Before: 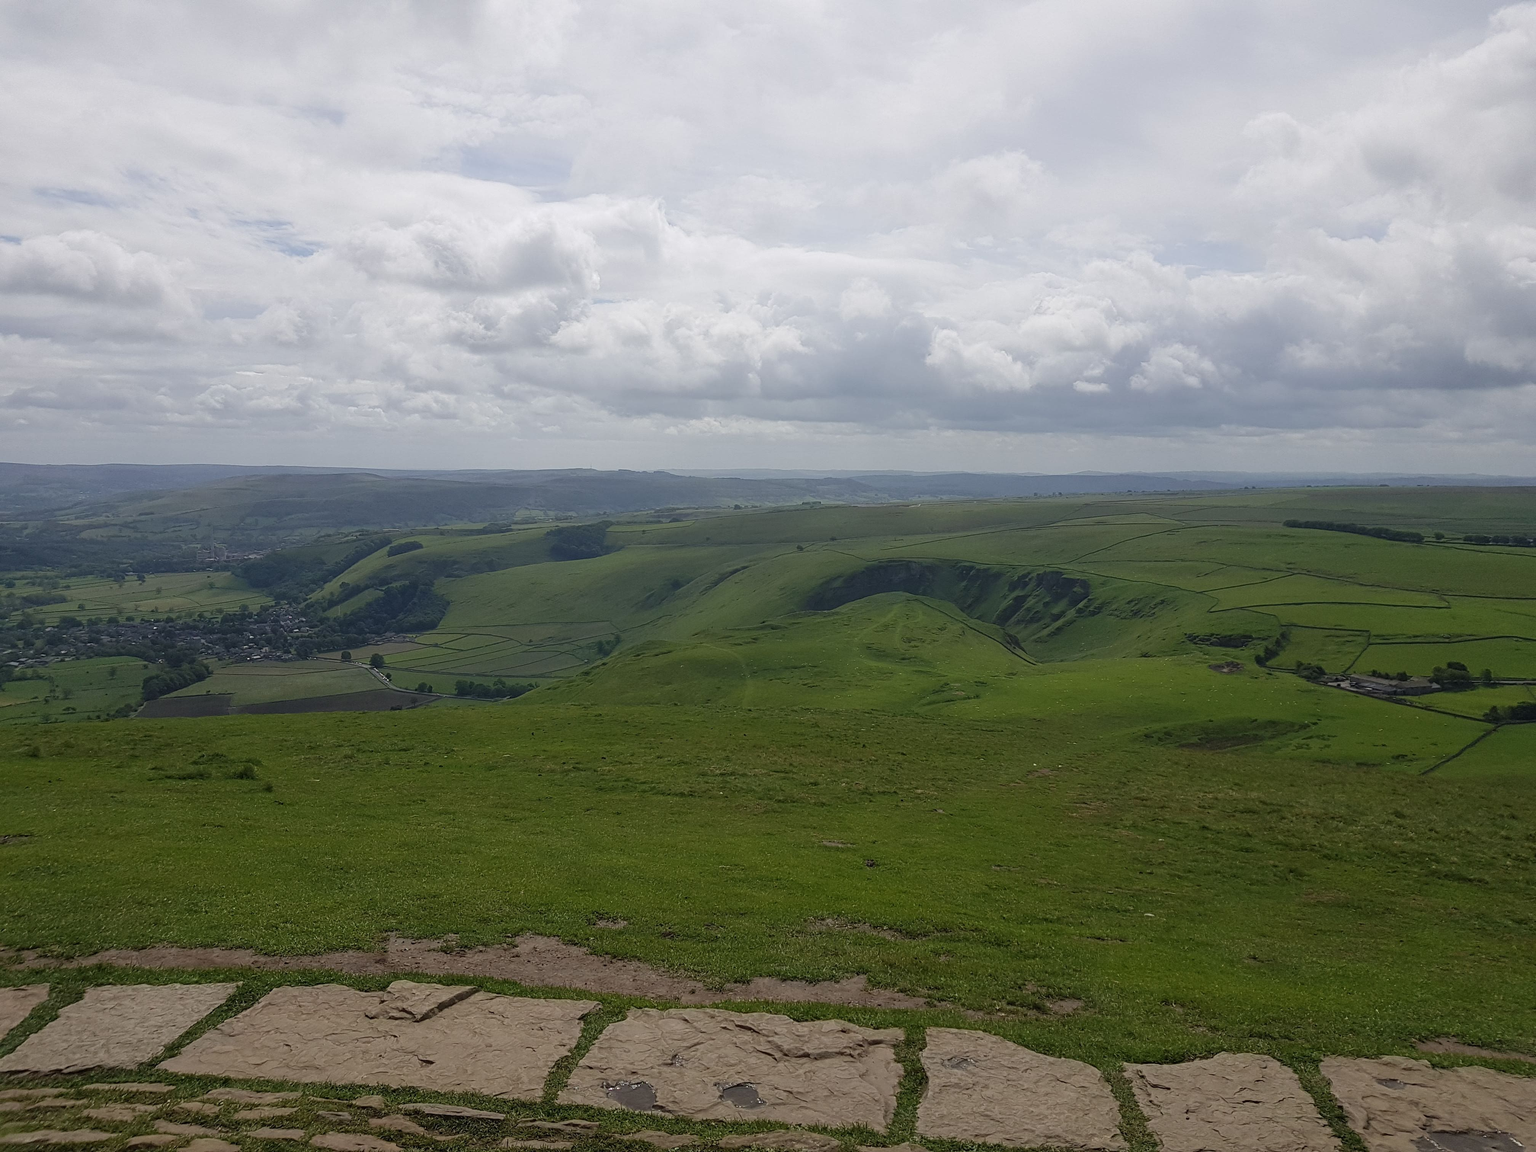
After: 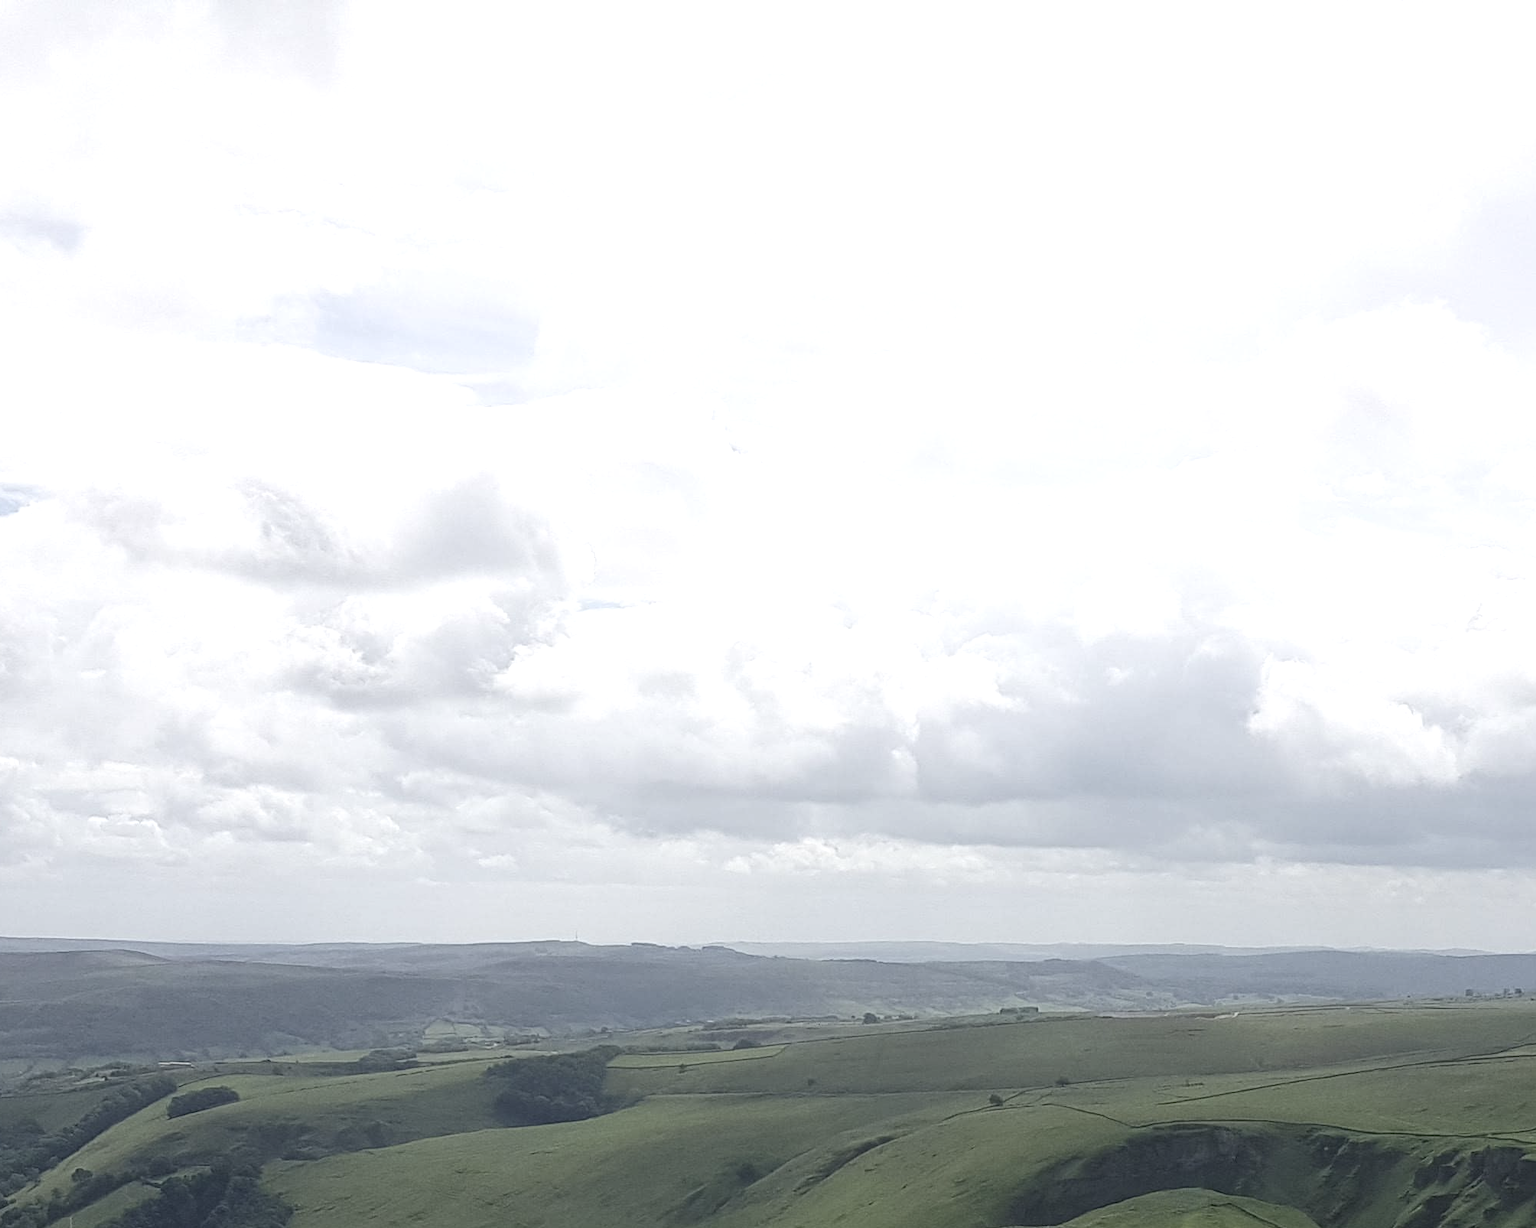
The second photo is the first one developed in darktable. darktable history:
exposure: black level correction 0, exposure 0.7 EV, compensate highlight preservation false
contrast brightness saturation: contrast 0.098, saturation -0.373
crop: left 19.81%, right 30.366%, bottom 46.889%
